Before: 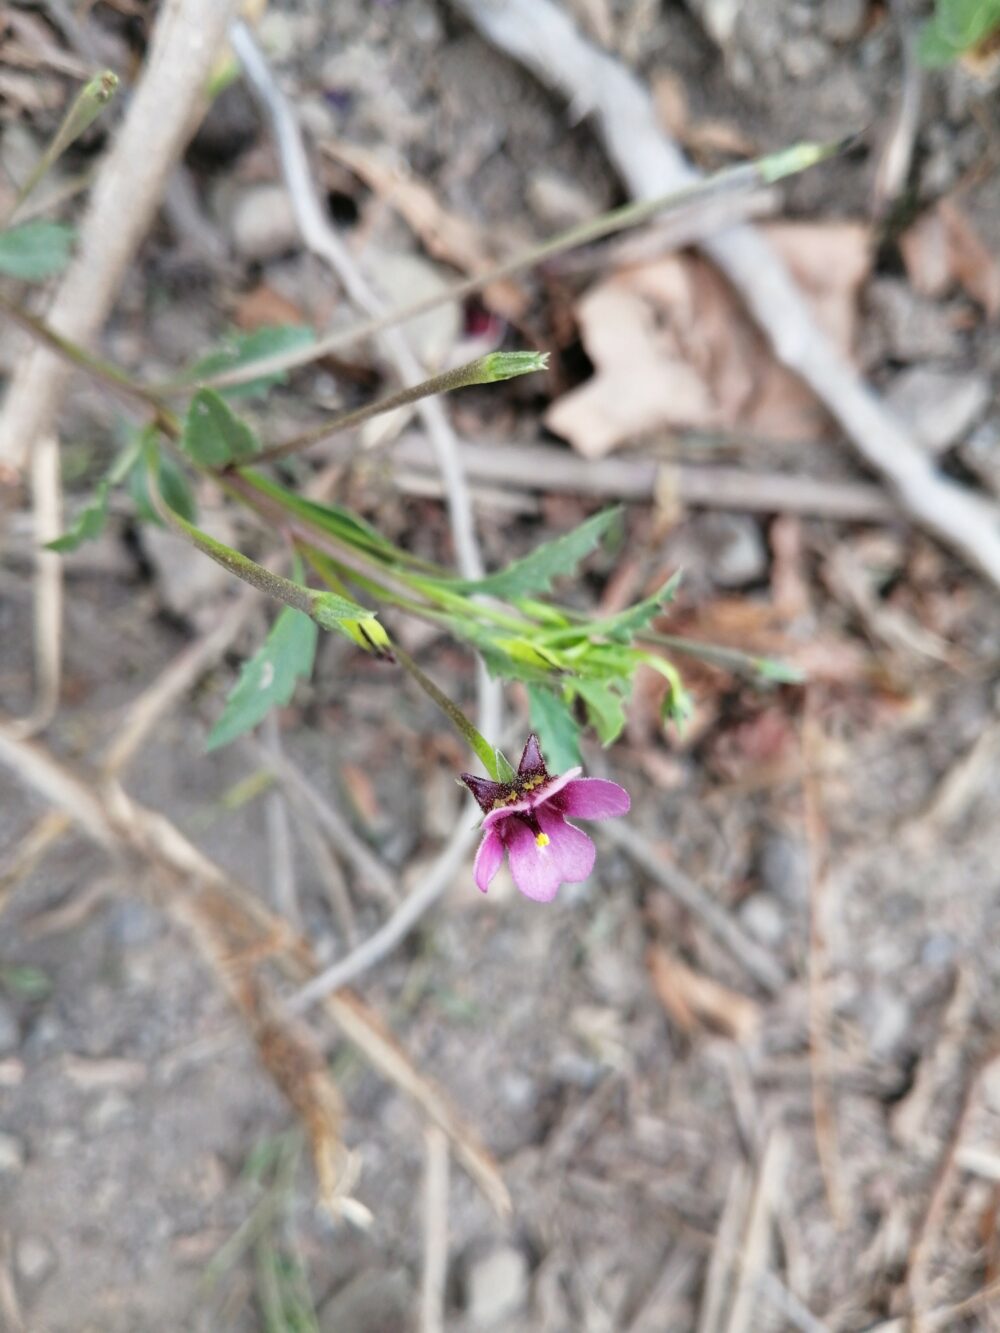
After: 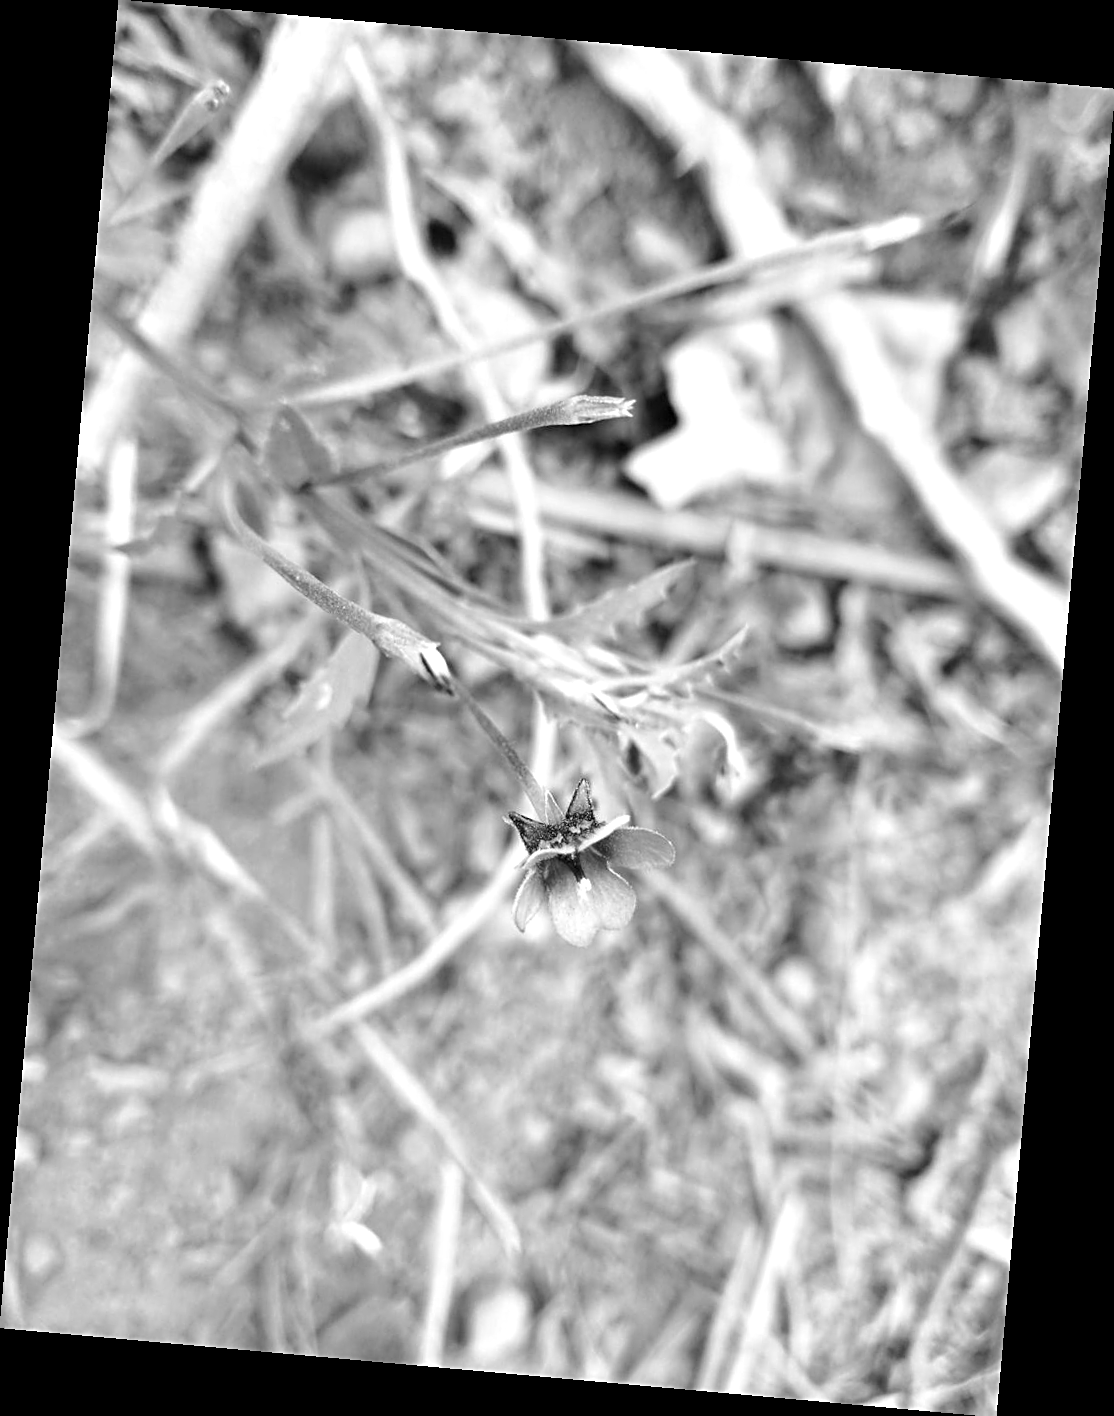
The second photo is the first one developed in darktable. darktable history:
white balance: red 1.05, blue 1.072
tone equalizer: on, module defaults
exposure: exposure 0.781 EV, compensate highlight preservation false
sharpen: on, module defaults
monochrome: a -71.75, b 75.82
rotate and perspective: rotation 5.12°, automatic cropping off
